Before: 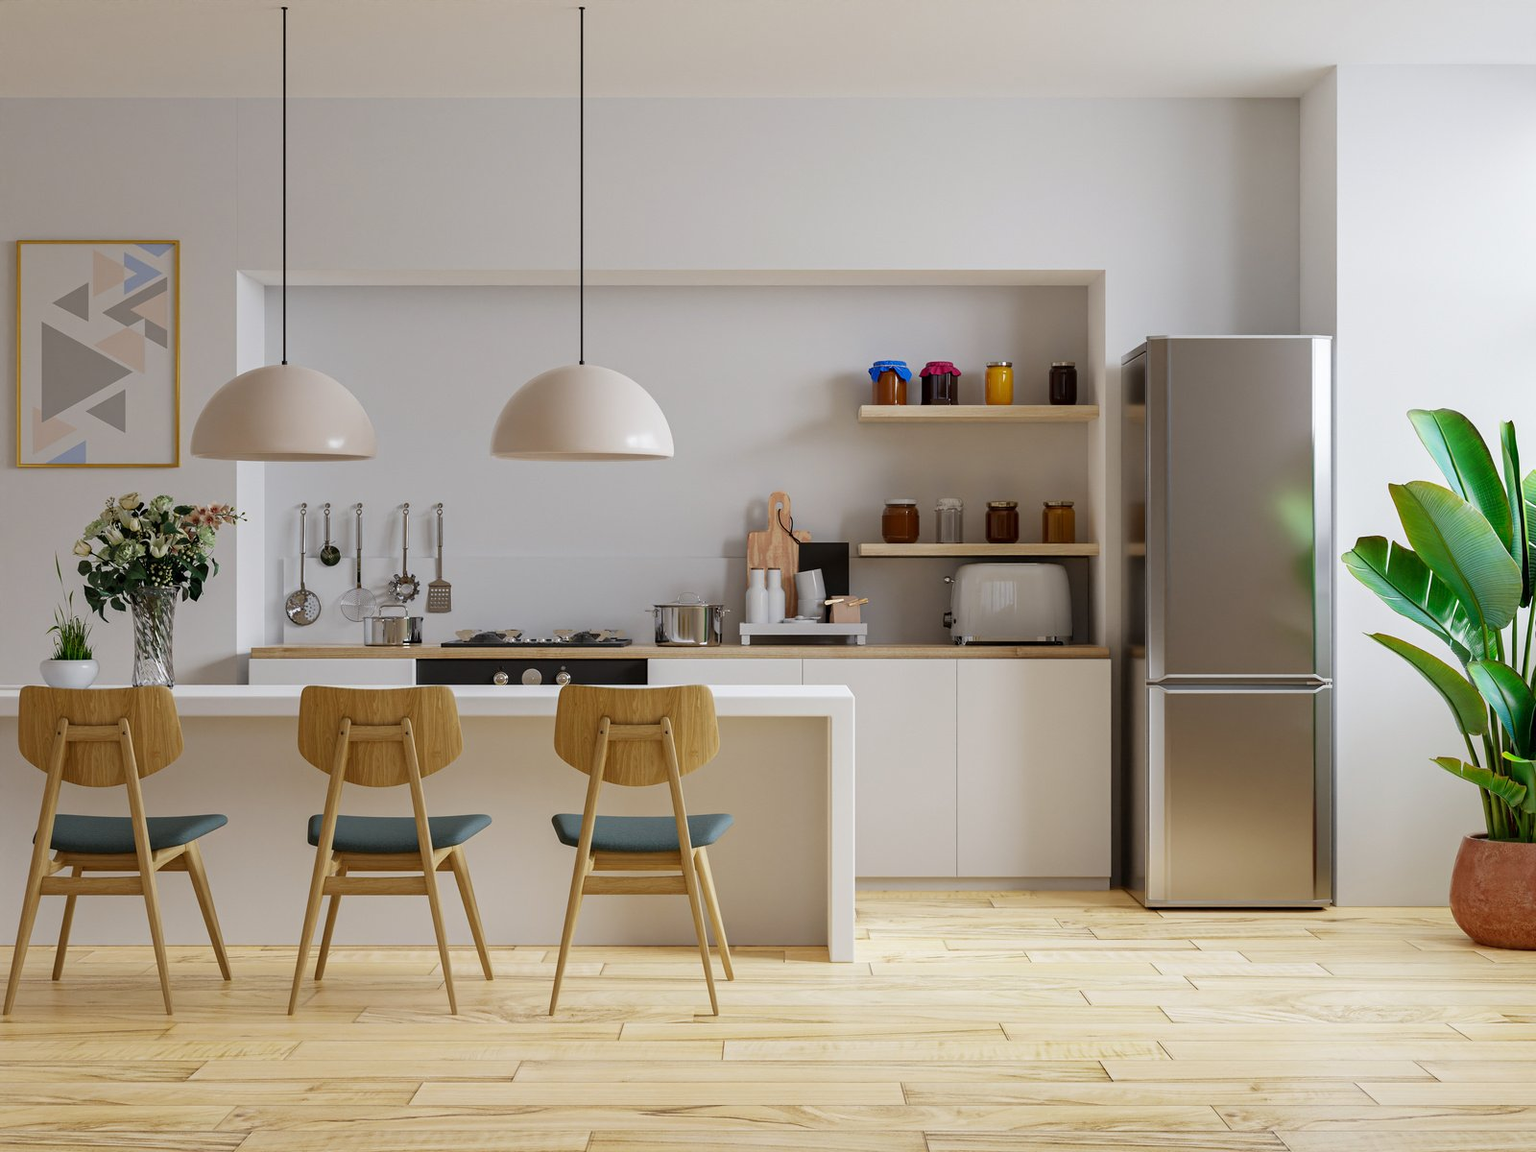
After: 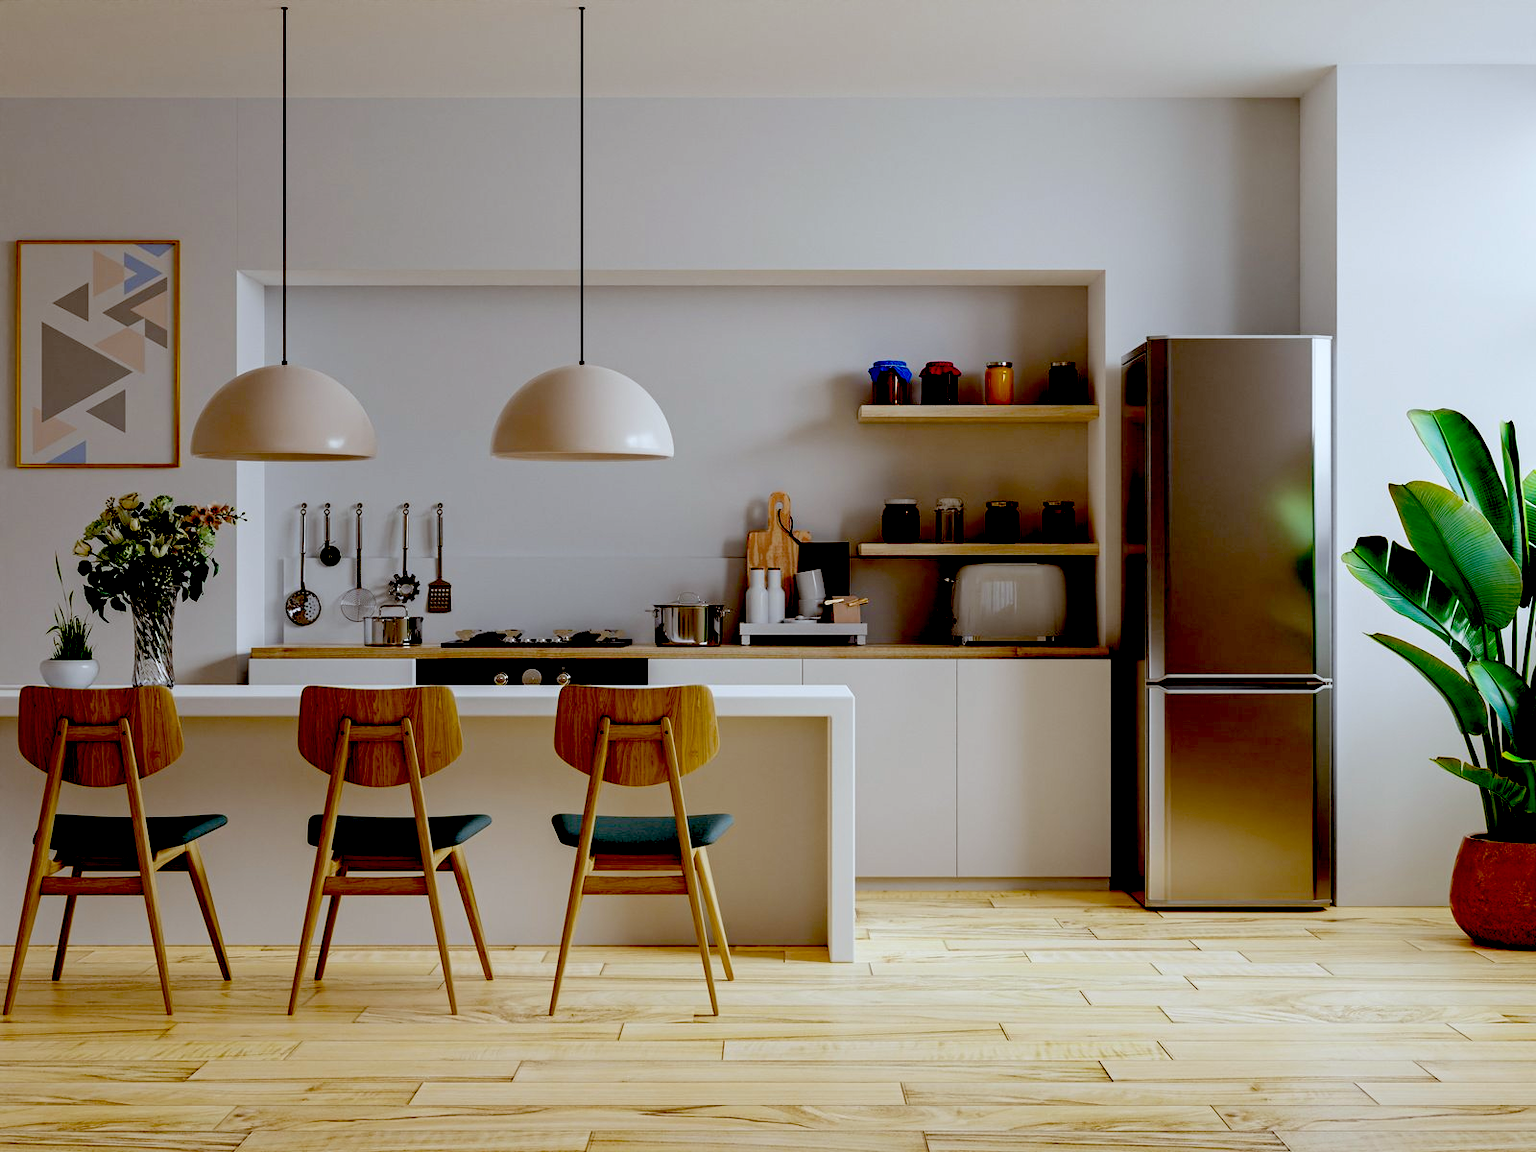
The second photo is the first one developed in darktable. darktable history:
exposure: black level correction 0.099, exposure -0.089 EV, compensate highlight preservation false
color correction: highlights a* -3.02, highlights b* -6.92, shadows a* 3.08, shadows b* 5.21
